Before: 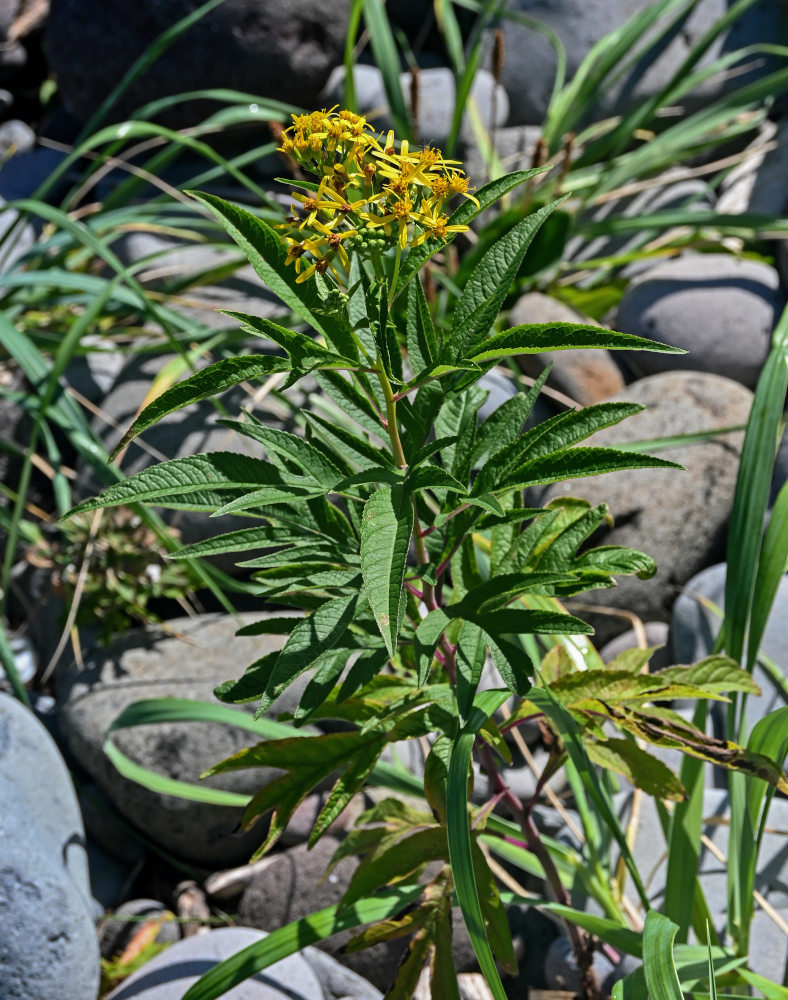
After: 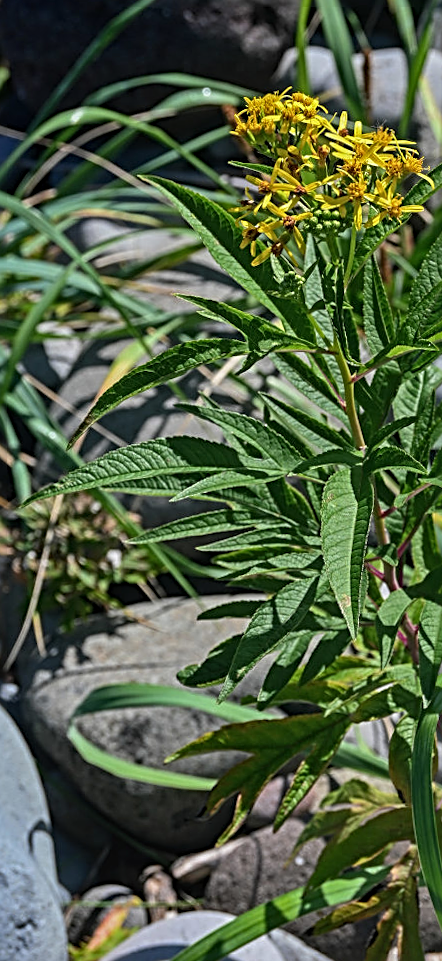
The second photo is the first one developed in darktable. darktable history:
local contrast: detail 110%
rotate and perspective: rotation -1°, crop left 0.011, crop right 0.989, crop top 0.025, crop bottom 0.975
crop: left 5.114%, right 38.589%
sharpen: radius 2.676, amount 0.669
